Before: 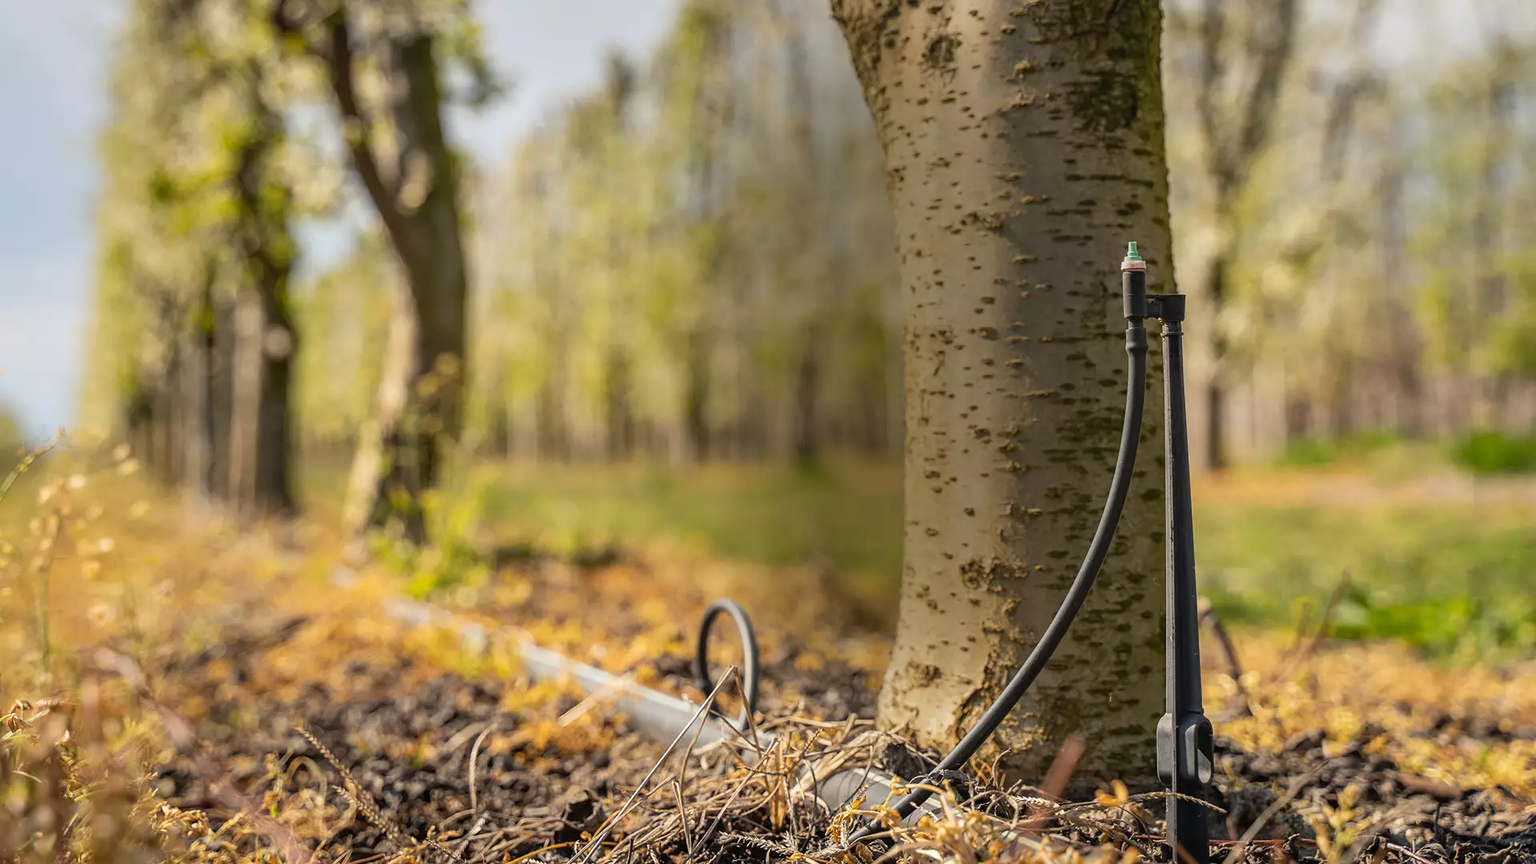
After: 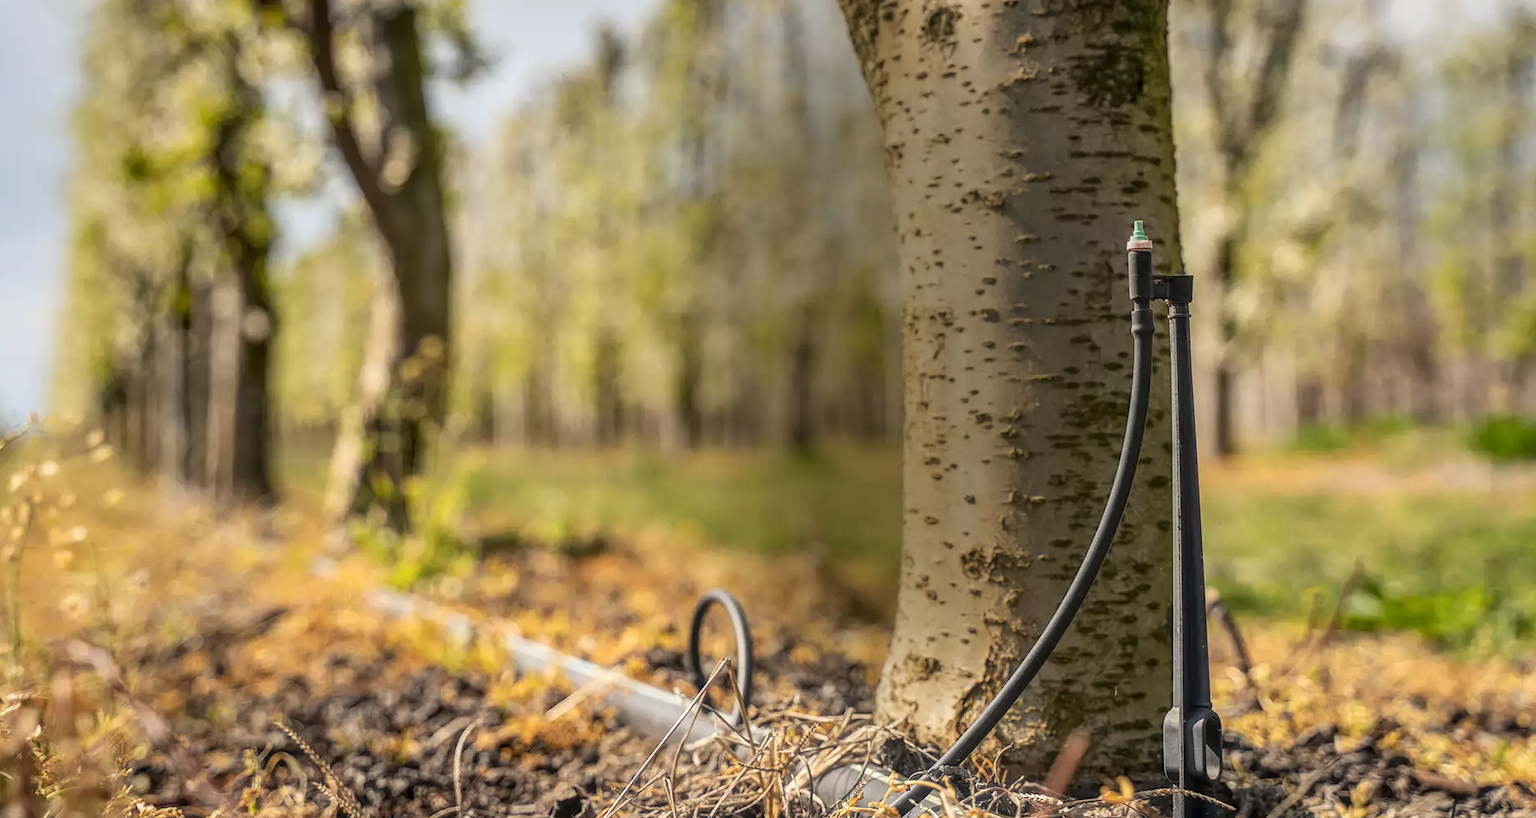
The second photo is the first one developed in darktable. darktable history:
local contrast: on, module defaults
crop: left 1.964%, top 3.251%, right 1.122%, bottom 4.933%
haze removal: strength -0.1, adaptive false
